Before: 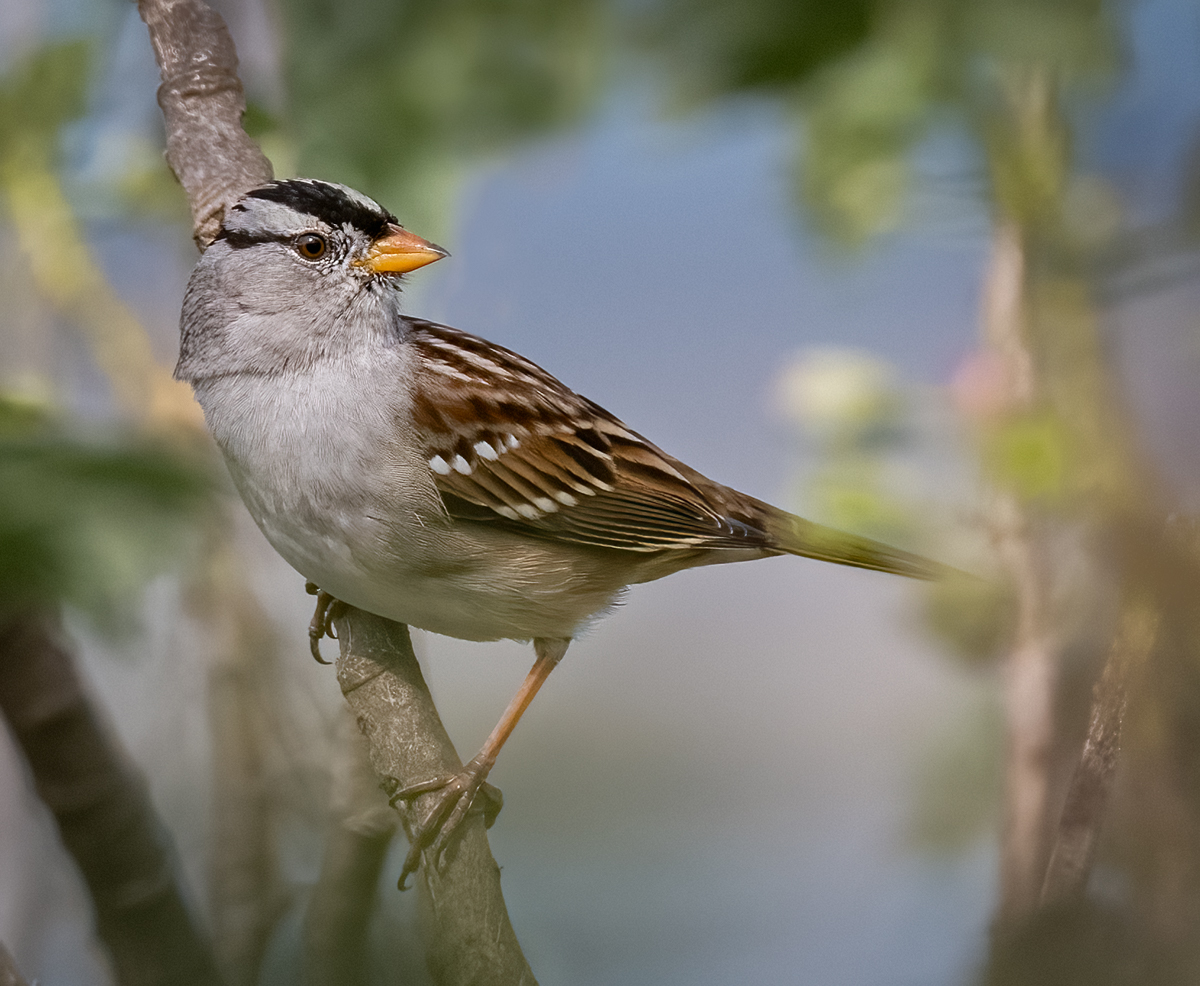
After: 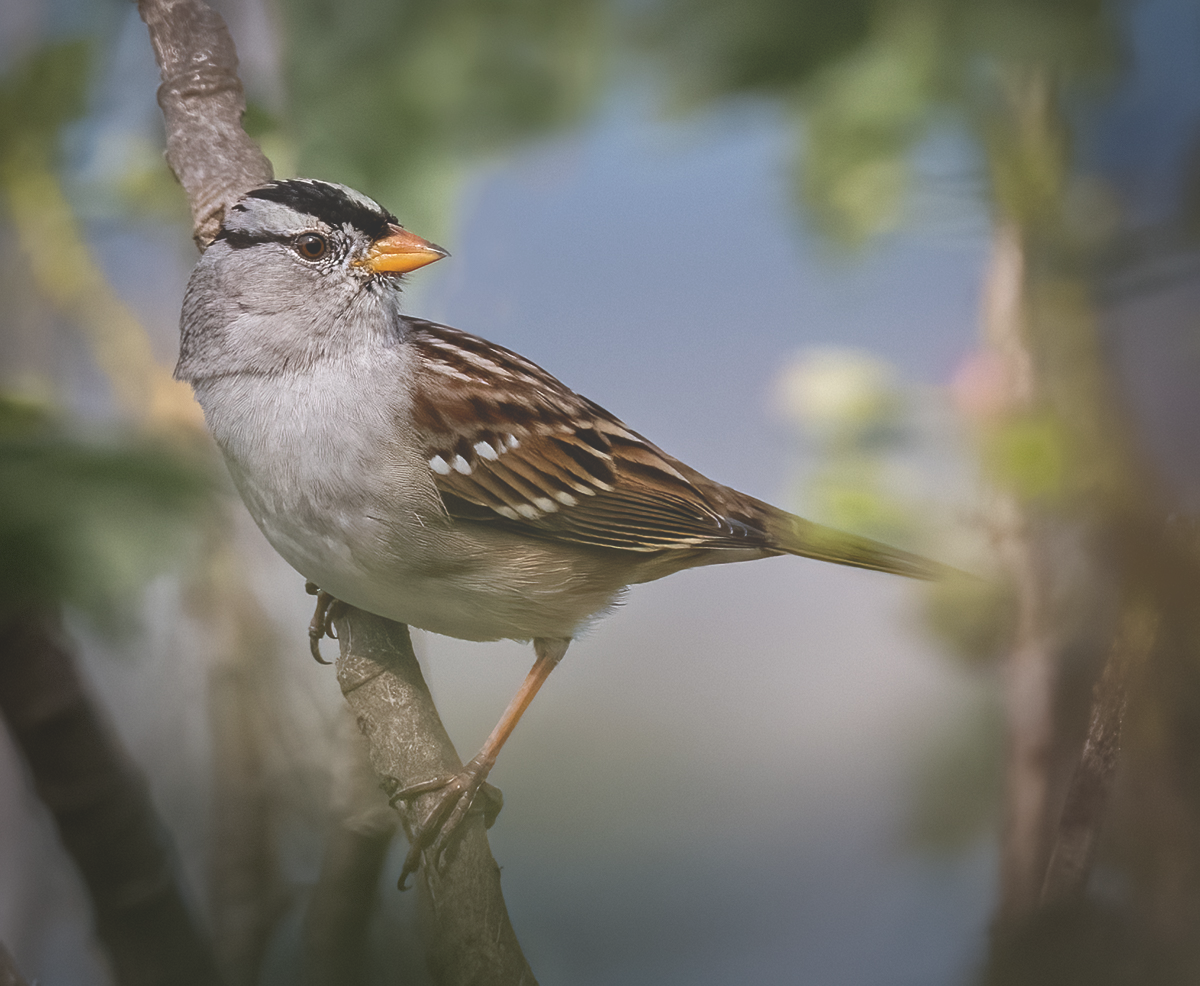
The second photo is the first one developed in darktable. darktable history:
tone equalizer: on, module defaults
vignetting: fall-off start 68.33%, fall-off radius 30%, saturation 0.042, center (-0.066, -0.311), width/height ratio 0.992, shape 0.85, dithering 8-bit output
exposure: black level correction -0.03, compensate highlight preservation false
